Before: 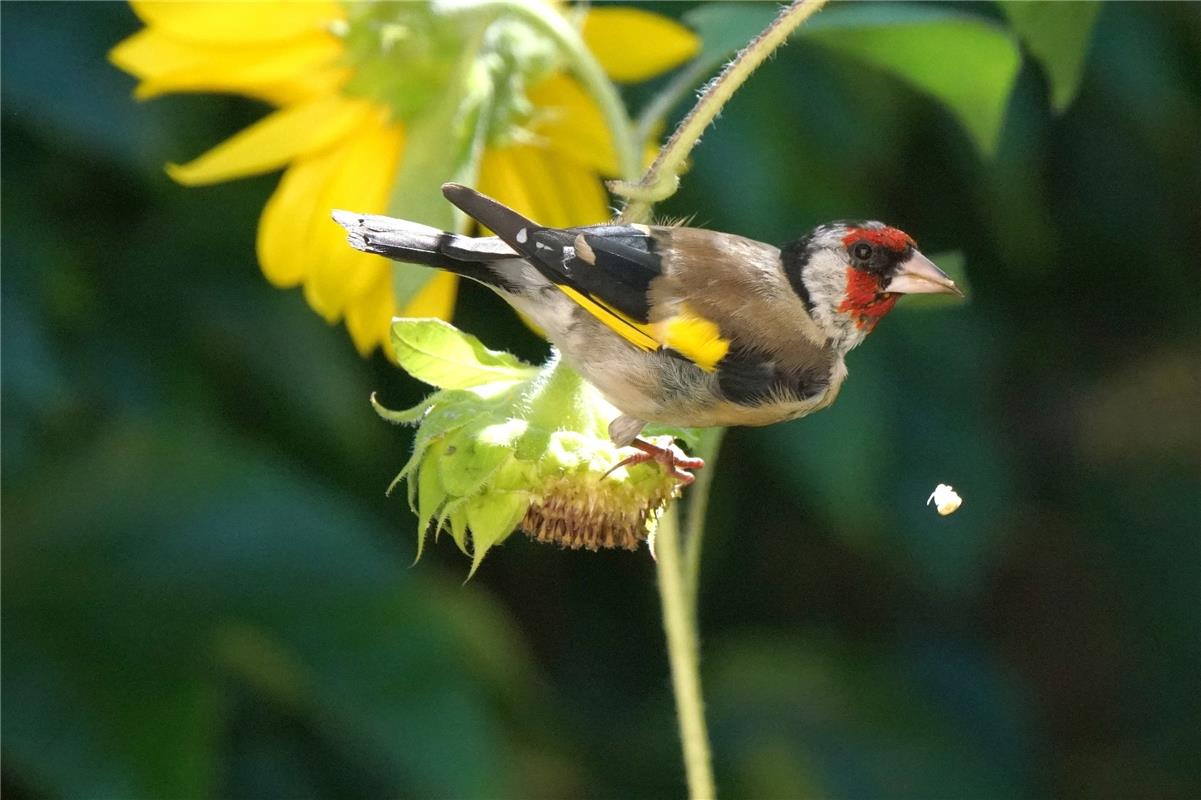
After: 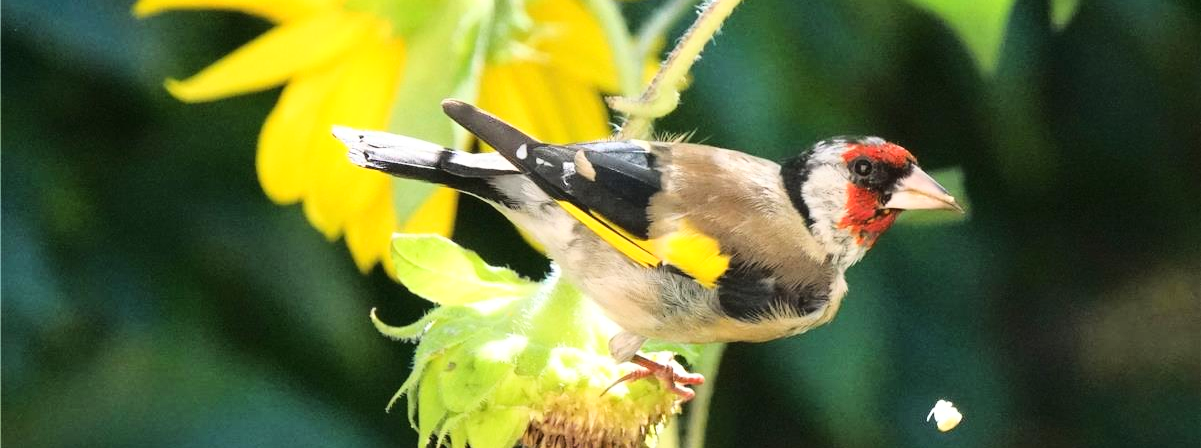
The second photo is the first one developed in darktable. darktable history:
base curve: curves: ch0 [(0, 0) (0.028, 0.03) (0.121, 0.232) (0.46, 0.748) (0.859, 0.968) (1, 1)]
crop and rotate: top 10.605%, bottom 33.274%
